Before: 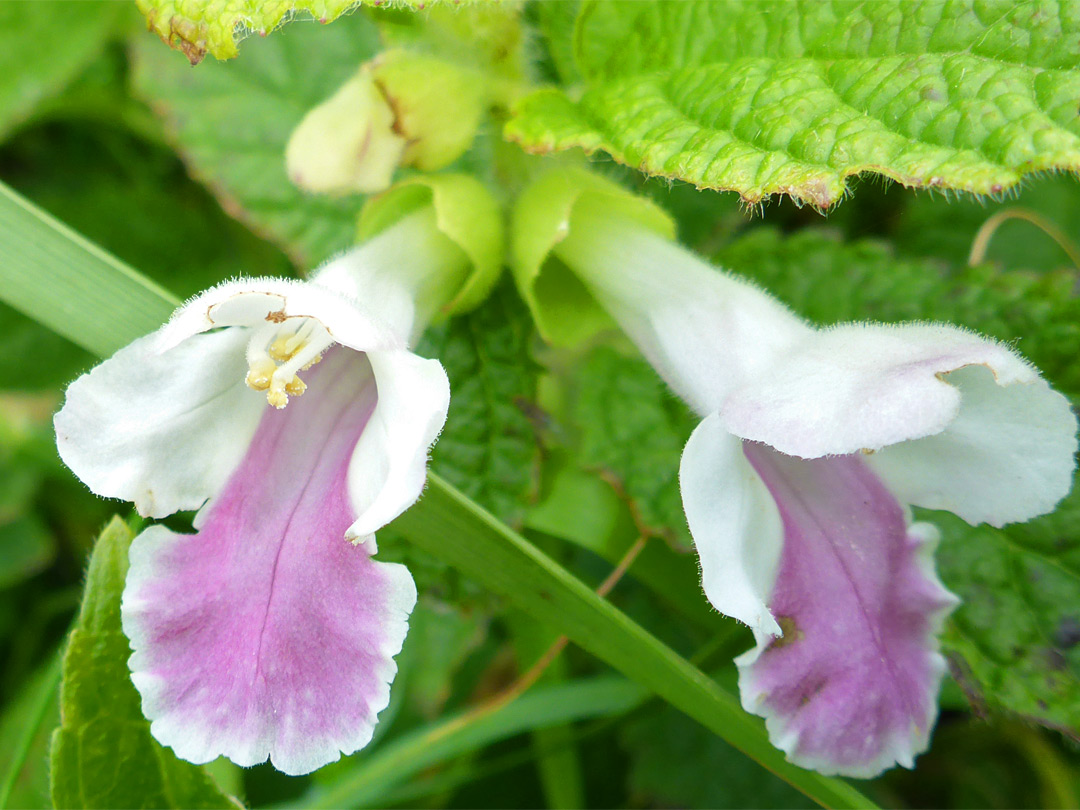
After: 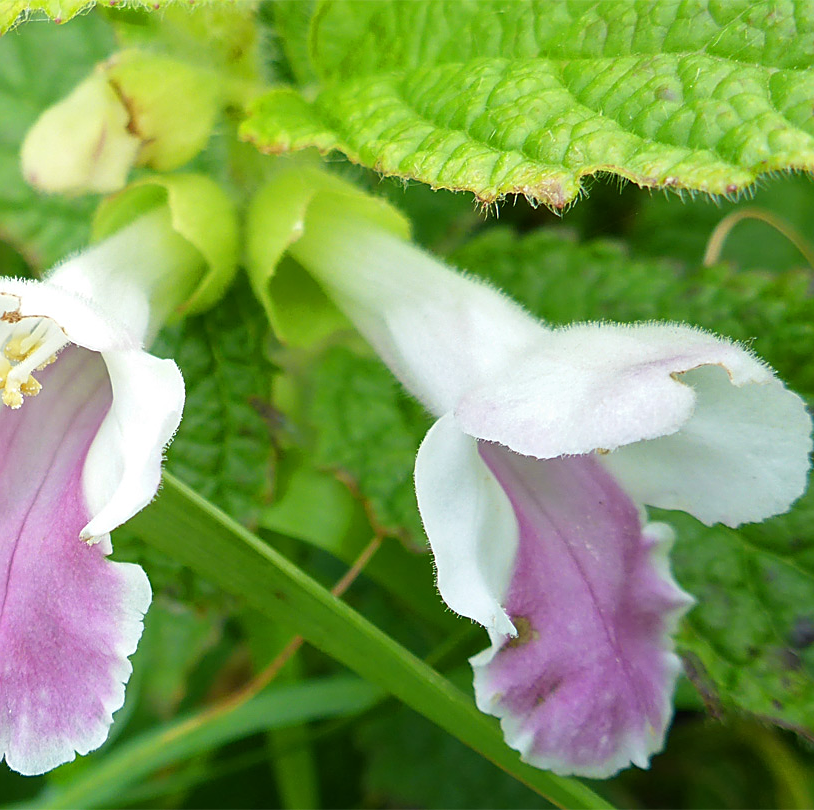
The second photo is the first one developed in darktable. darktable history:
sharpen: on, module defaults
crop and rotate: left 24.57%
